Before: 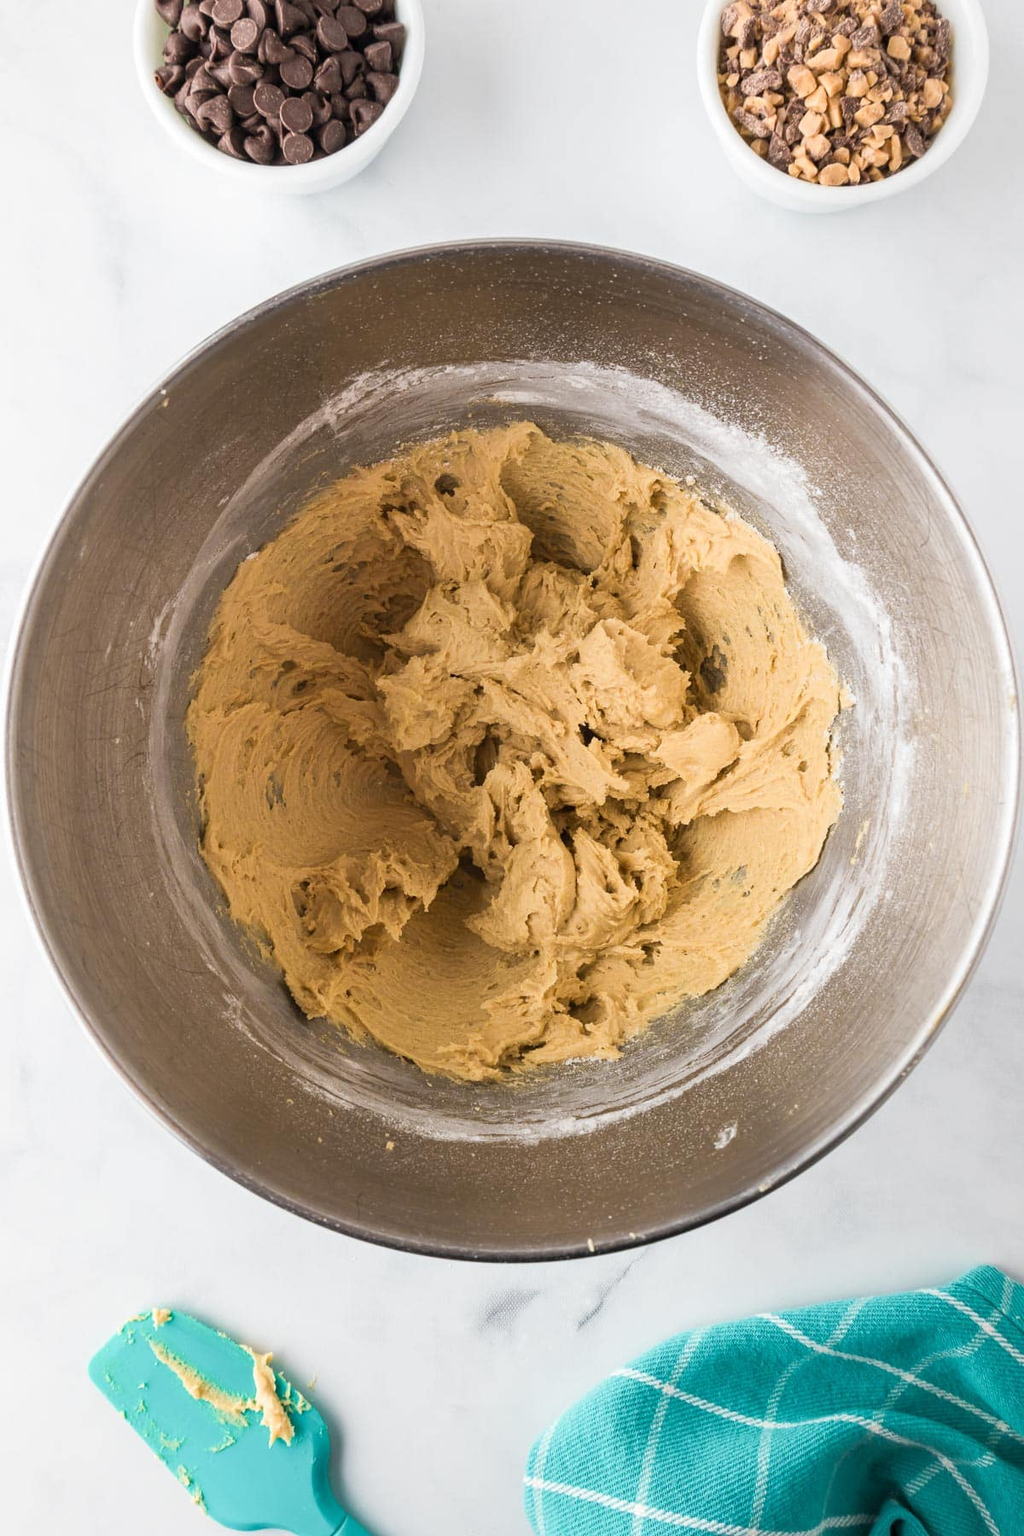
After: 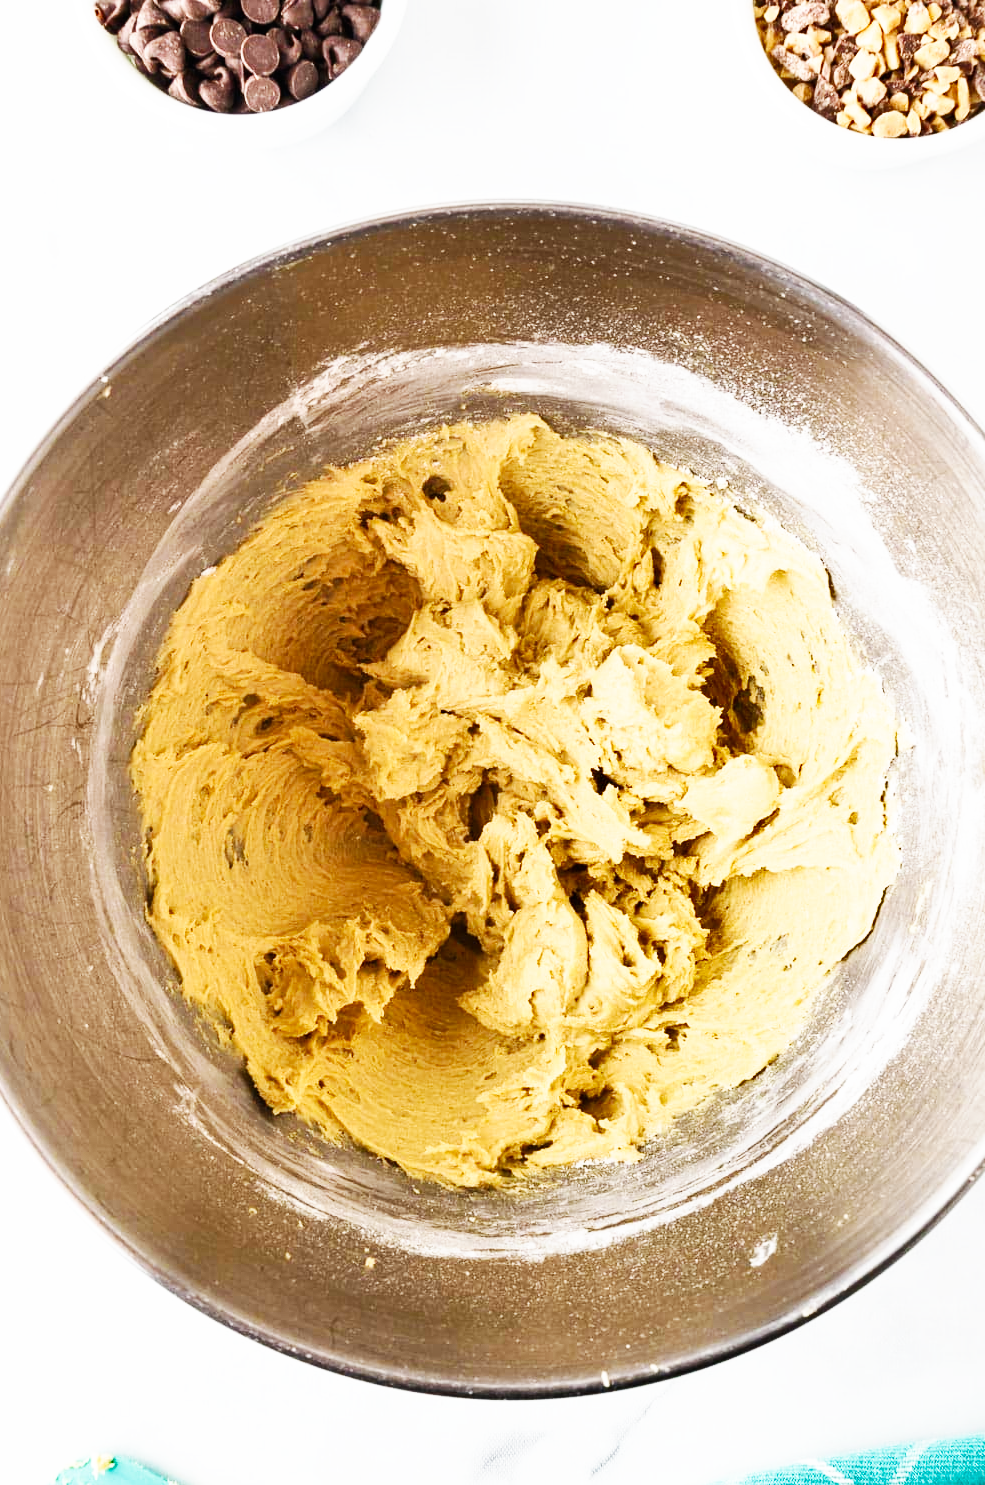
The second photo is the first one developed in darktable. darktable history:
base curve: curves: ch0 [(0, 0) (0.007, 0.004) (0.027, 0.03) (0.046, 0.07) (0.207, 0.54) (0.442, 0.872) (0.673, 0.972) (1, 1)], exposure shift 0.01, preserve colors none
crop and rotate: left 7.293%, top 4.462%, right 10.601%, bottom 13.035%
shadows and highlights: shadows 47.7, highlights -42.97, soften with gaussian
